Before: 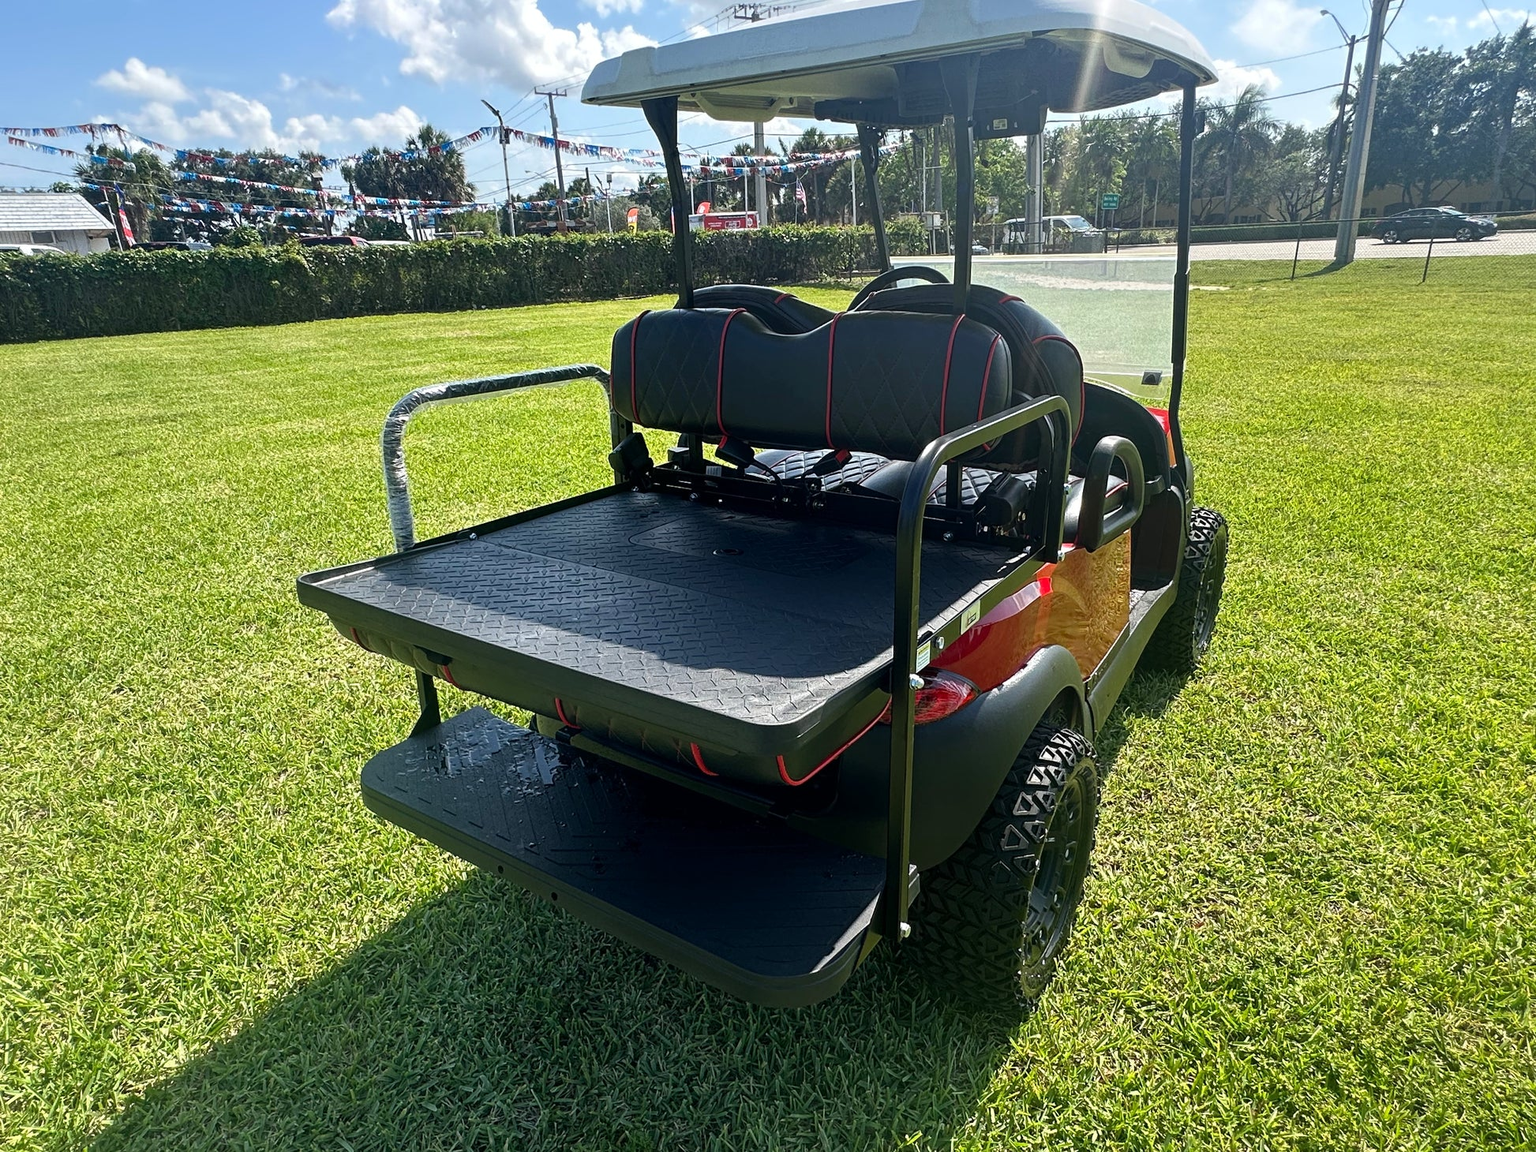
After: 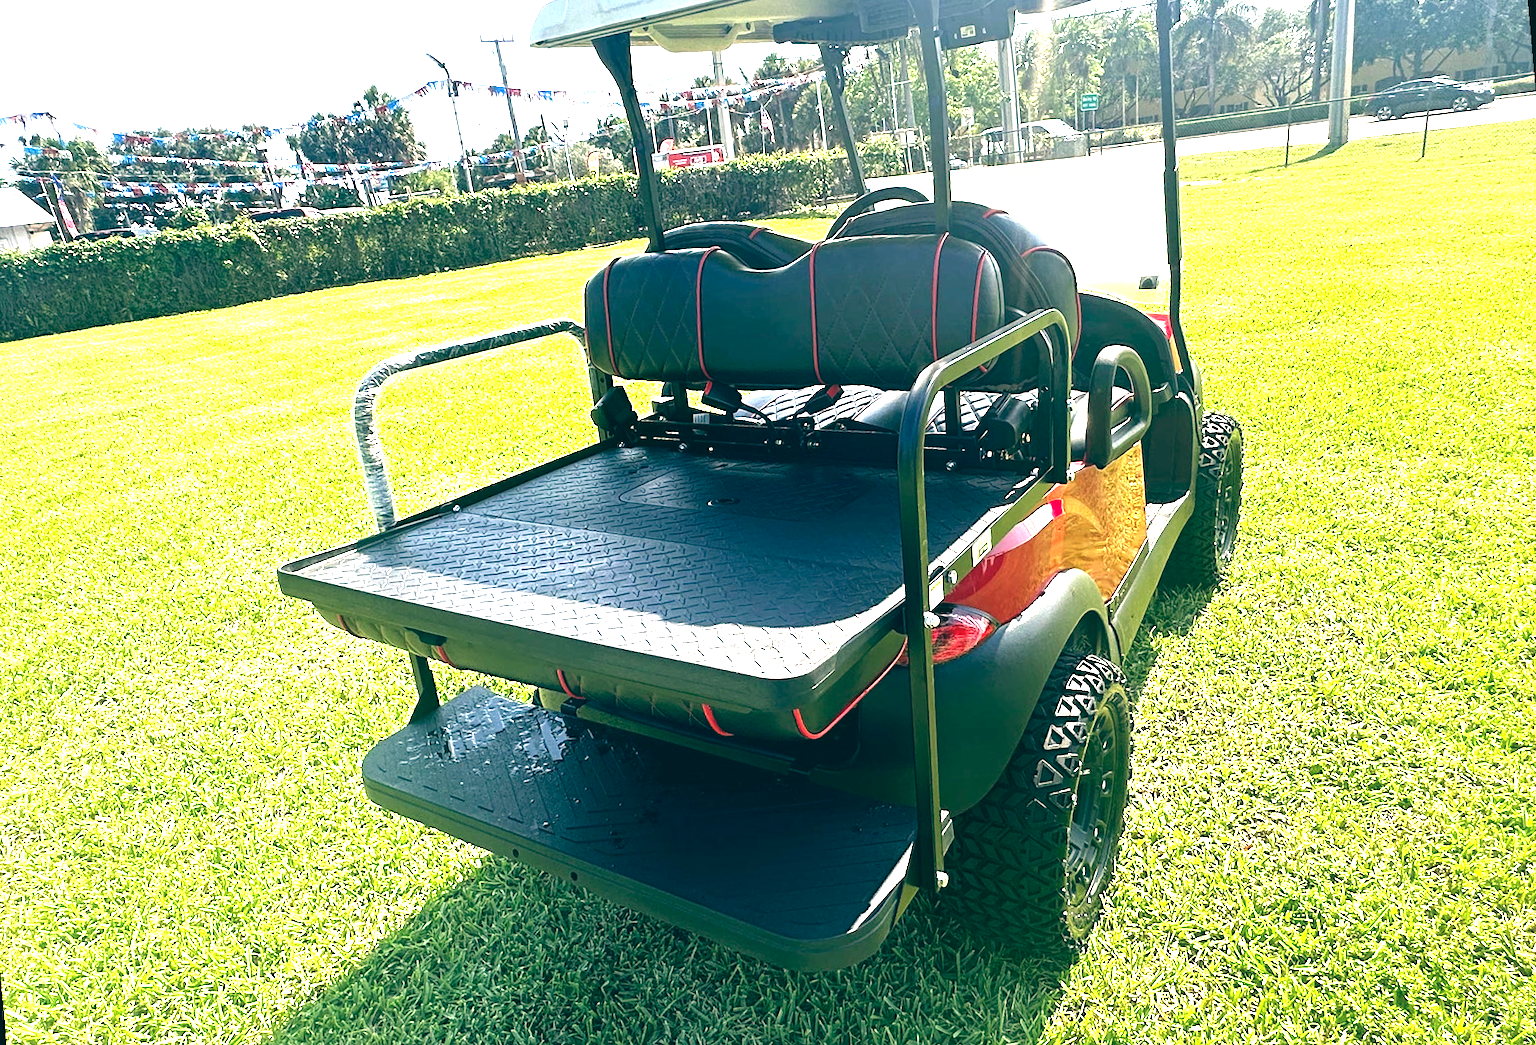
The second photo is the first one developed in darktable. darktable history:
exposure: black level correction 0, exposure 1.9 EV, compensate highlight preservation false
rotate and perspective: rotation -5°, crop left 0.05, crop right 0.952, crop top 0.11, crop bottom 0.89
color balance: lift [1.005, 0.99, 1.007, 1.01], gamma [1, 0.979, 1.011, 1.021], gain [0.923, 1.098, 1.025, 0.902], input saturation 90.45%, contrast 7.73%, output saturation 105.91%
